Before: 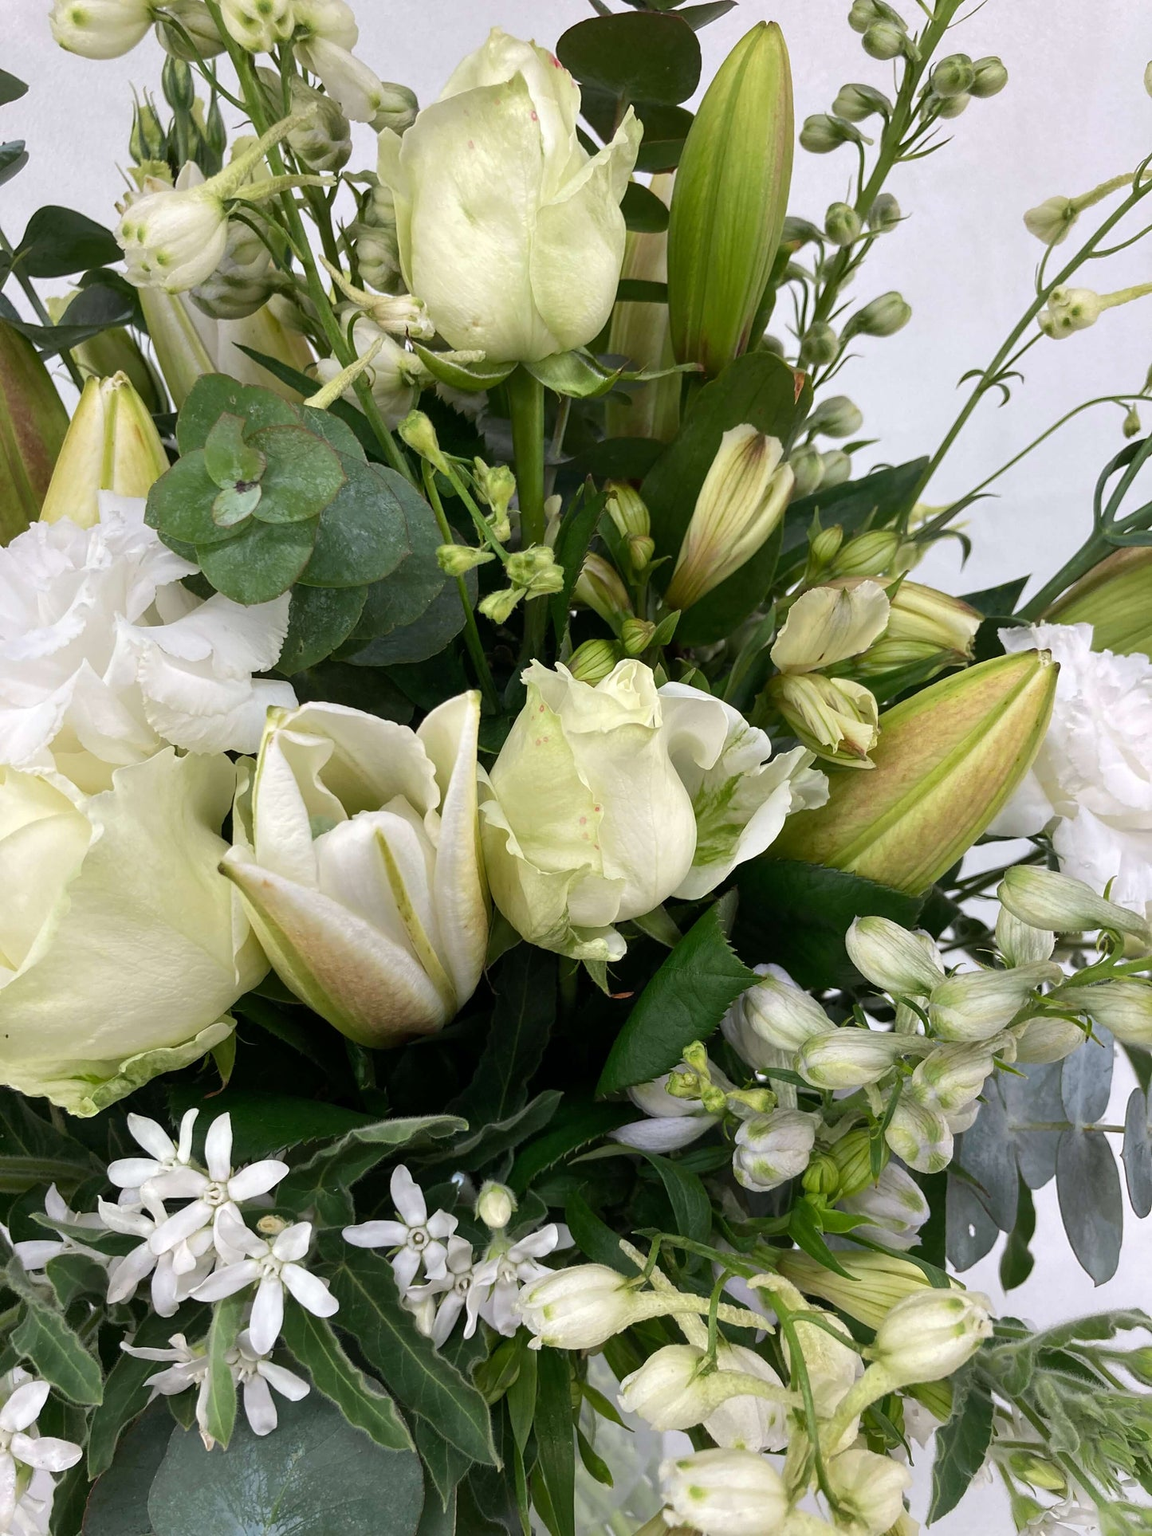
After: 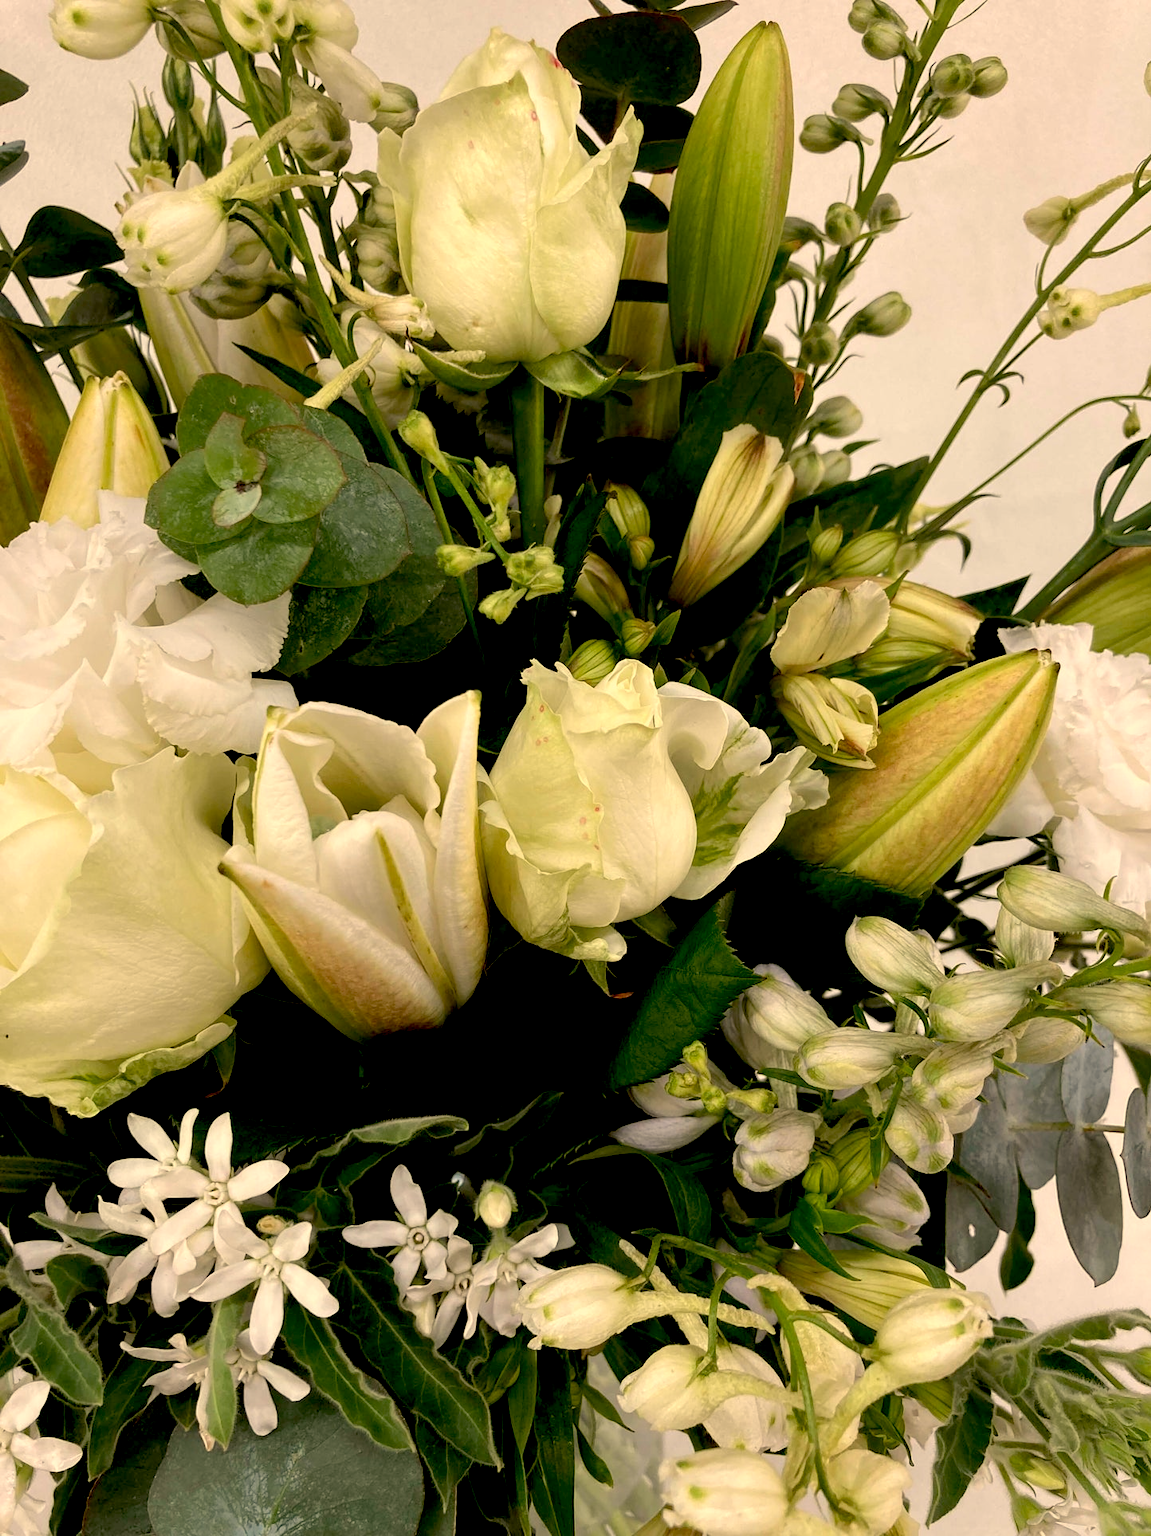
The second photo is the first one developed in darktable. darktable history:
white balance: red 1.123, blue 0.83
exposure: black level correction 0.029, exposure -0.073 EV, compensate highlight preservation false
